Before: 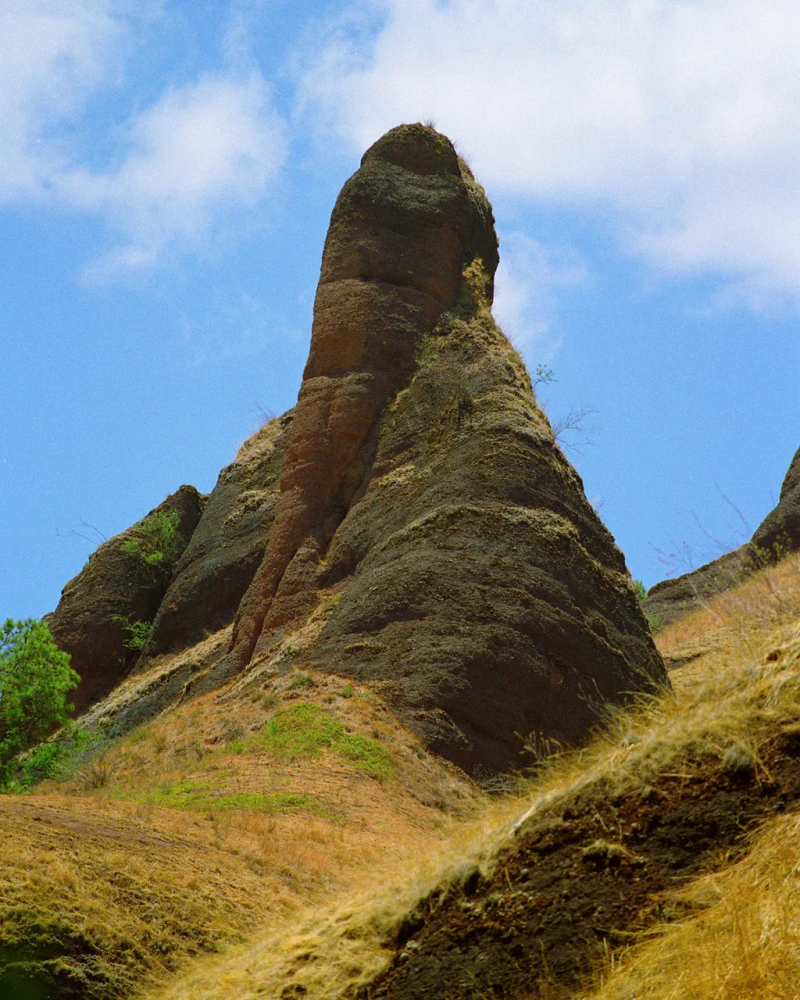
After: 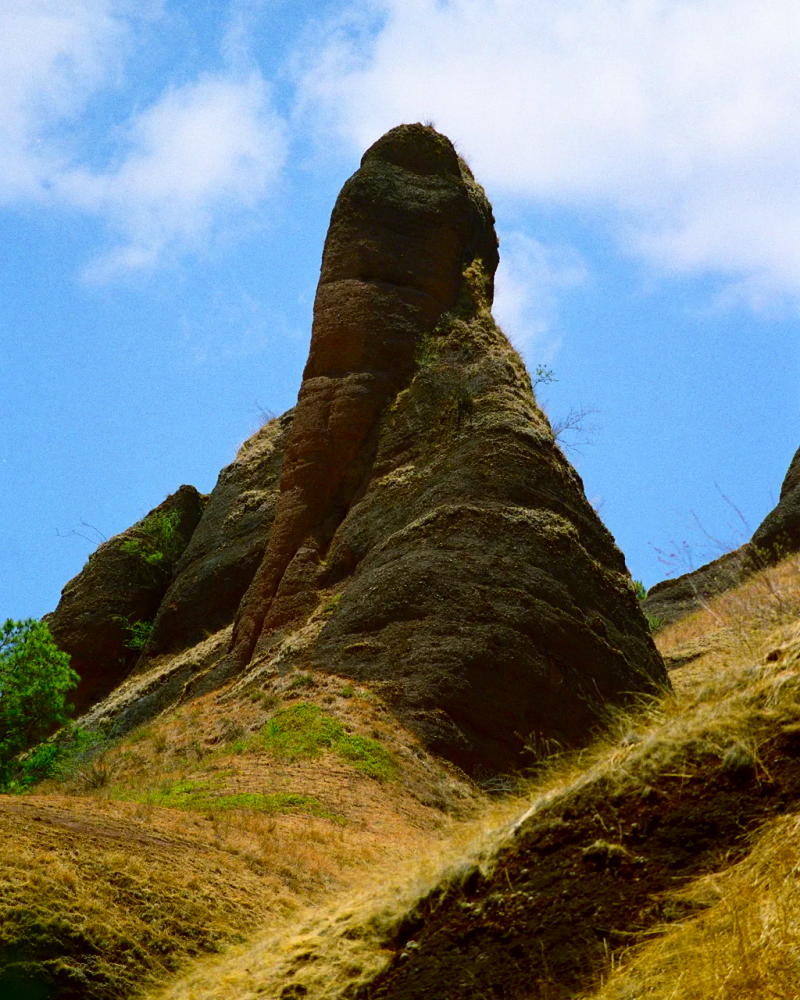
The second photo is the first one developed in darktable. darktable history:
contrast brightness saturation: contrast 0.2, brightness -0.101, saturation 0.096
